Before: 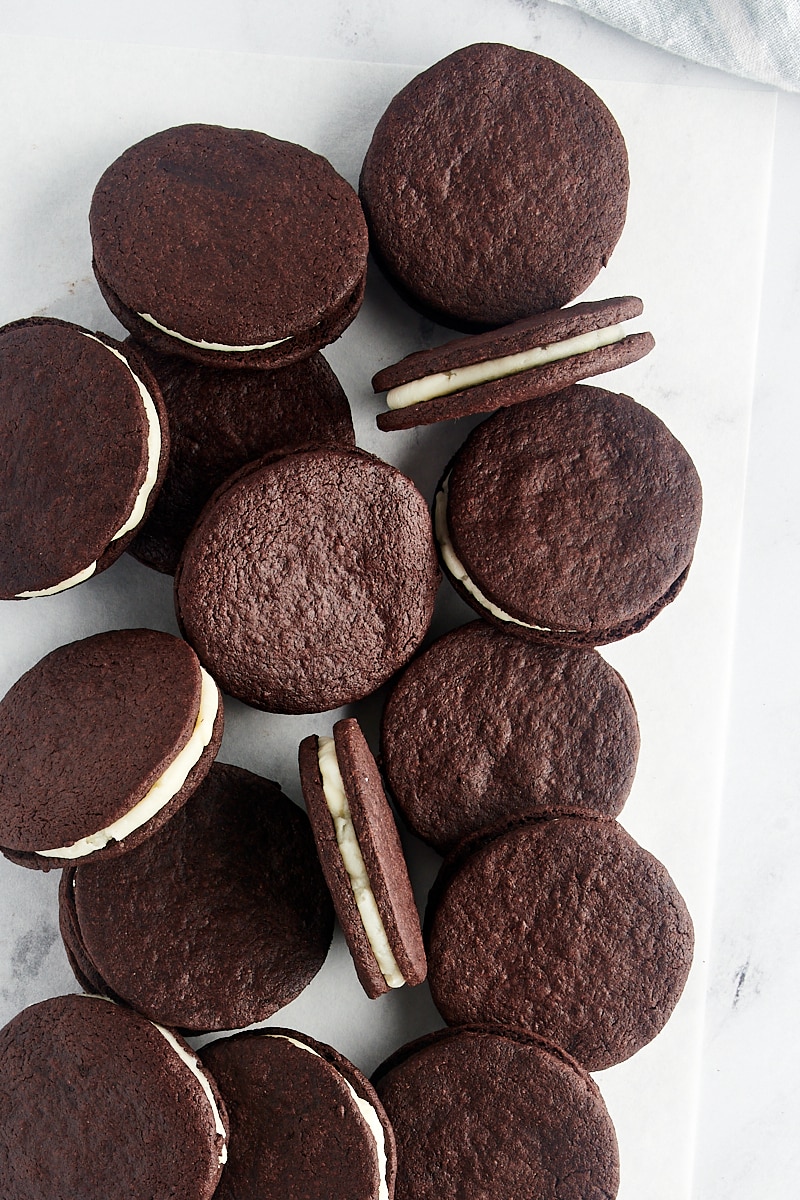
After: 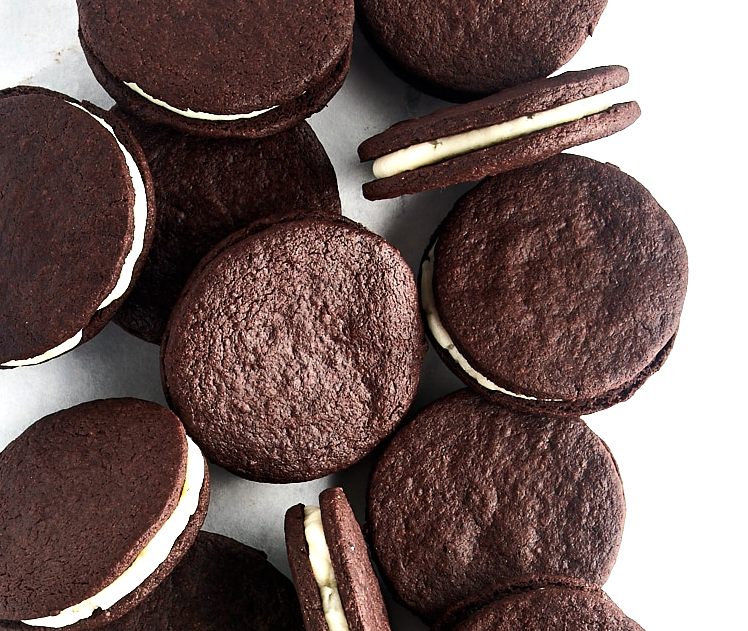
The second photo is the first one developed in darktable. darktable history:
shadows and highlights: shadows 29.74, highlights -30.24, low approximation 0.01, soften with gaussian
crop: left 1.796%, top 19.263%, right 4.626%, bottom 28.143%
tone equalizer: -8 EV 0 EV, -7 EV -0.002 EV, -6 EV 0.004 EV, -5 EV -0.026 EV, -4 EV -0.136 EV, -3 EV -0.178 EV, -2 EV 0.251 EV, -1 EV 0.703 EV, +0 EV 0.489 EV
